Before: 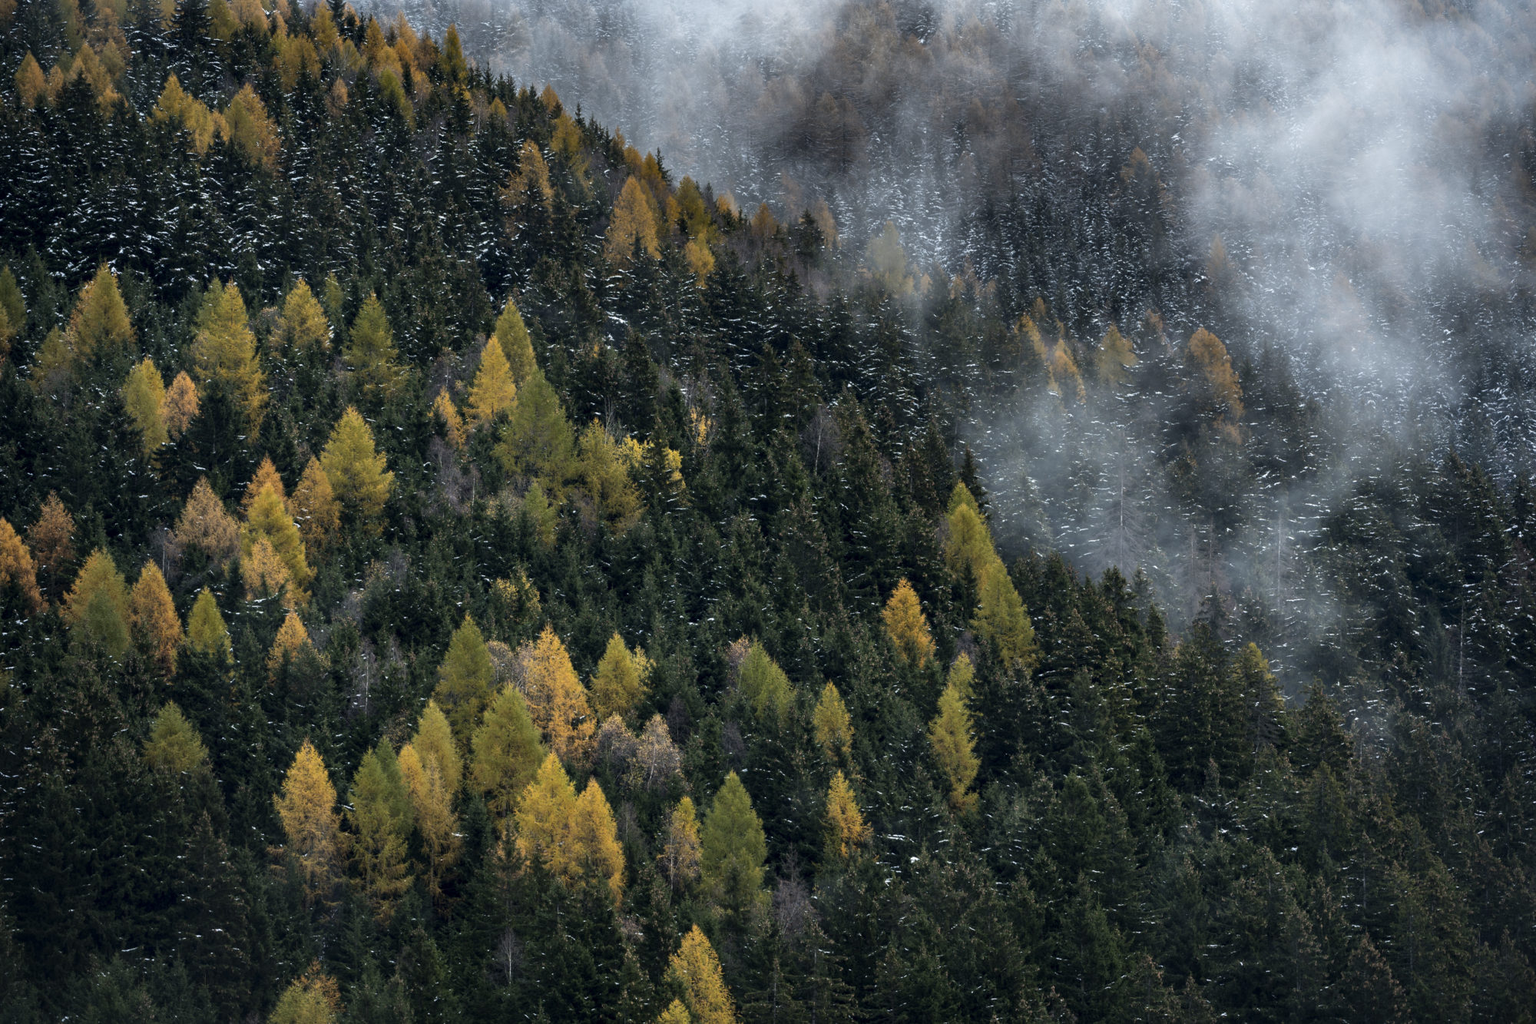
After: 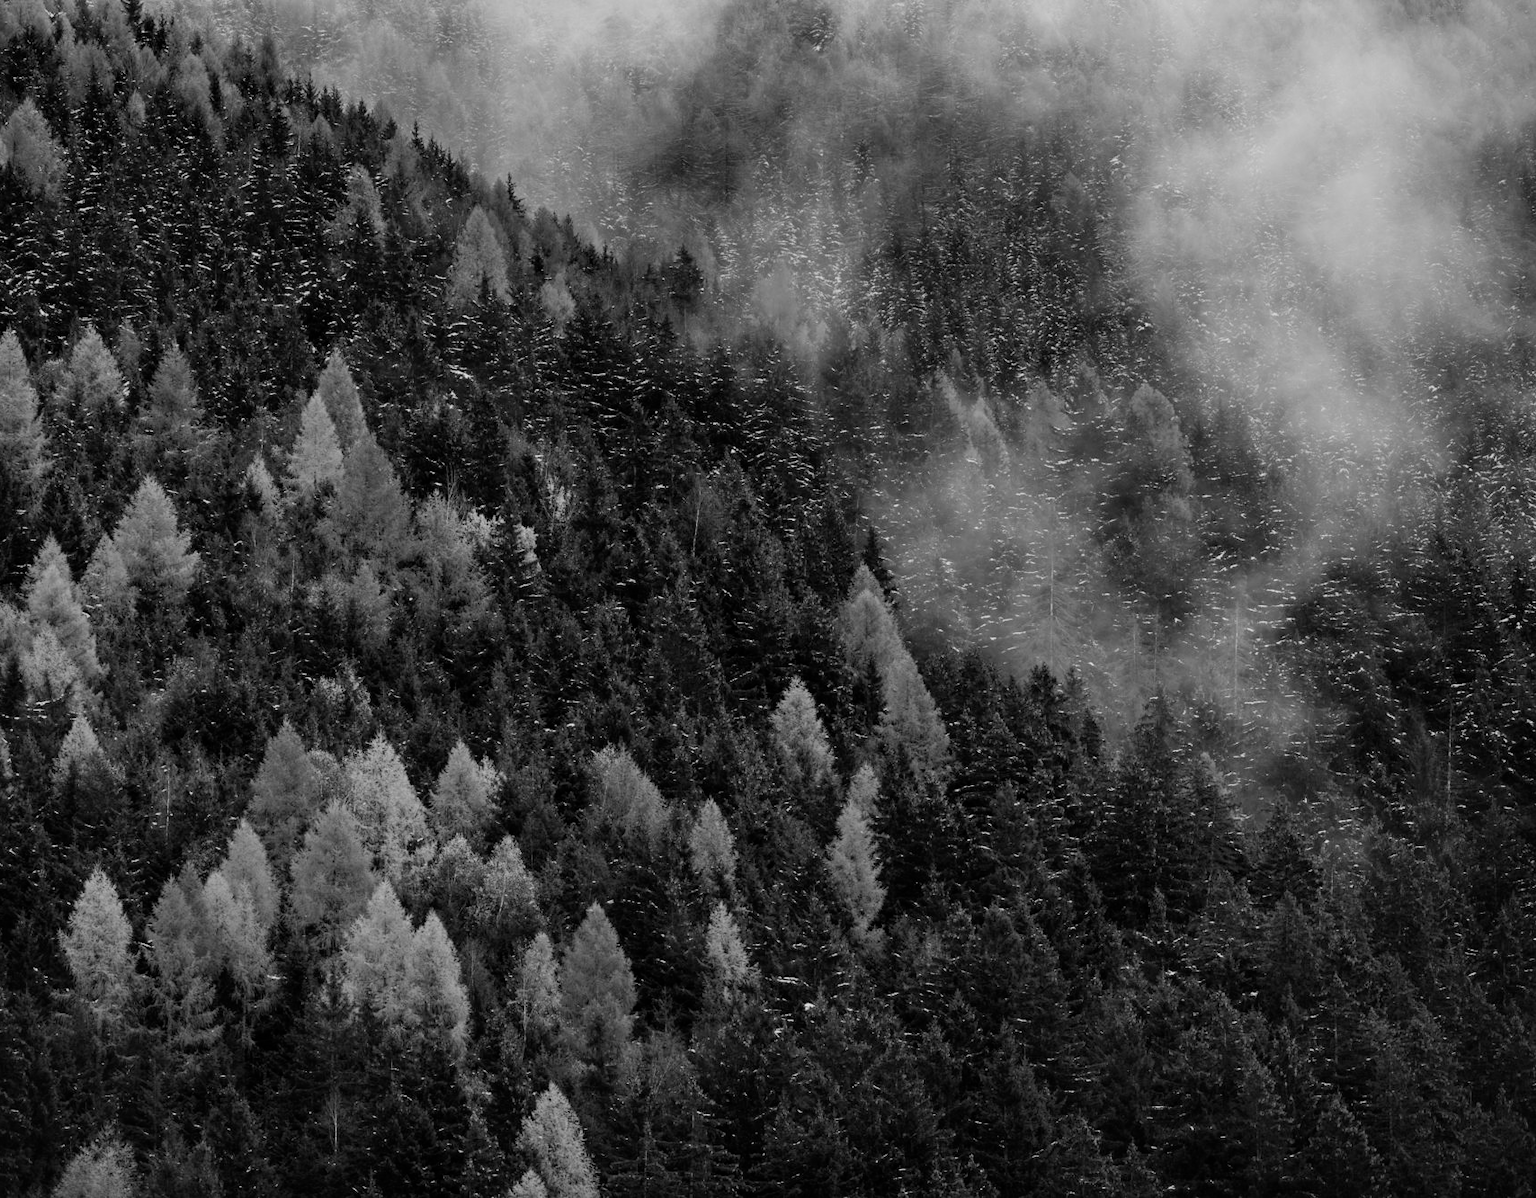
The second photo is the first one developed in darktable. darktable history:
filmic rgb: hardness 4.17
crop and rotate: left 14.584%
monochrome: on, module defaults
